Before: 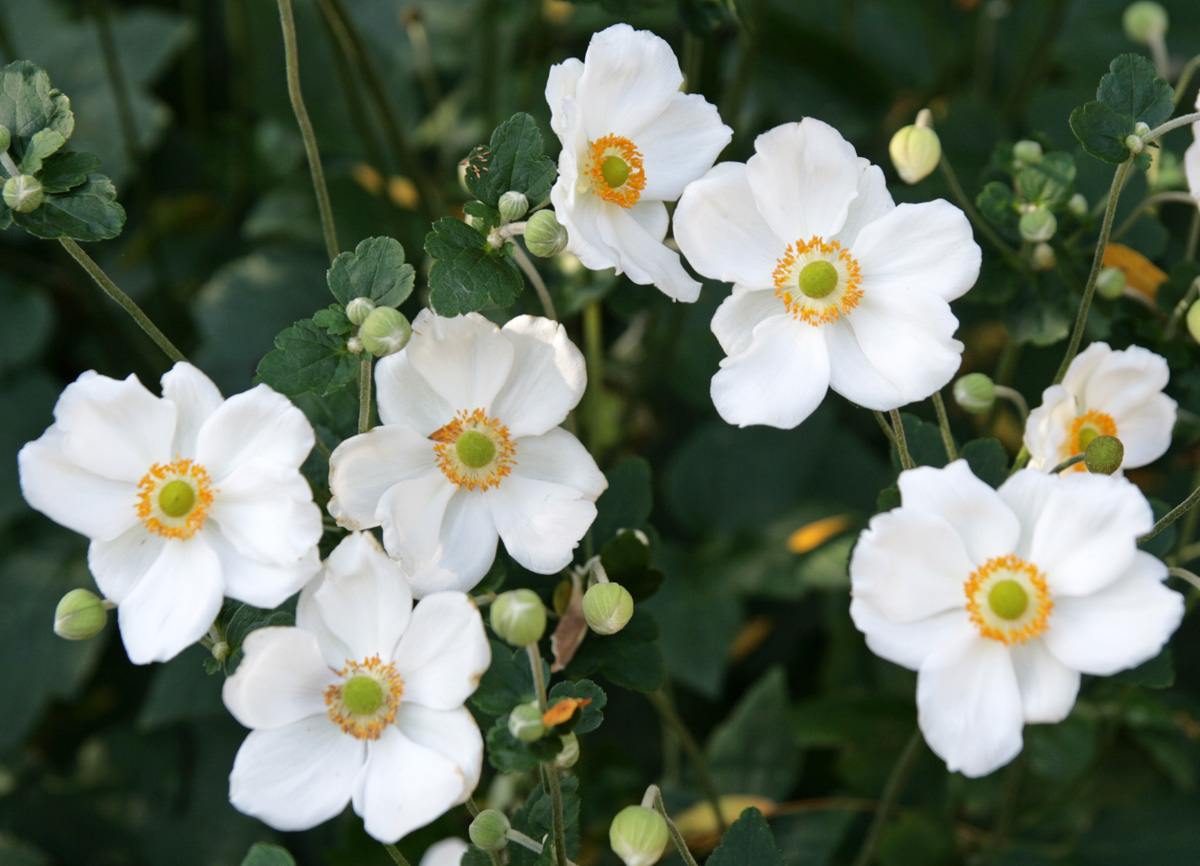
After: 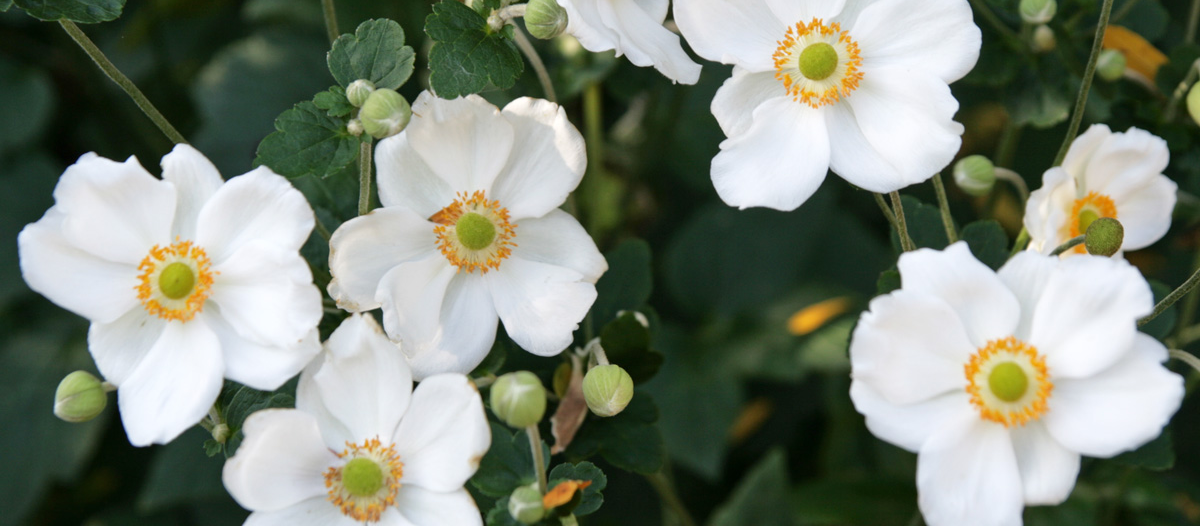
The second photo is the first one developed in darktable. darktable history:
crop and rotate: top 25.216%, bottom 13.932%
